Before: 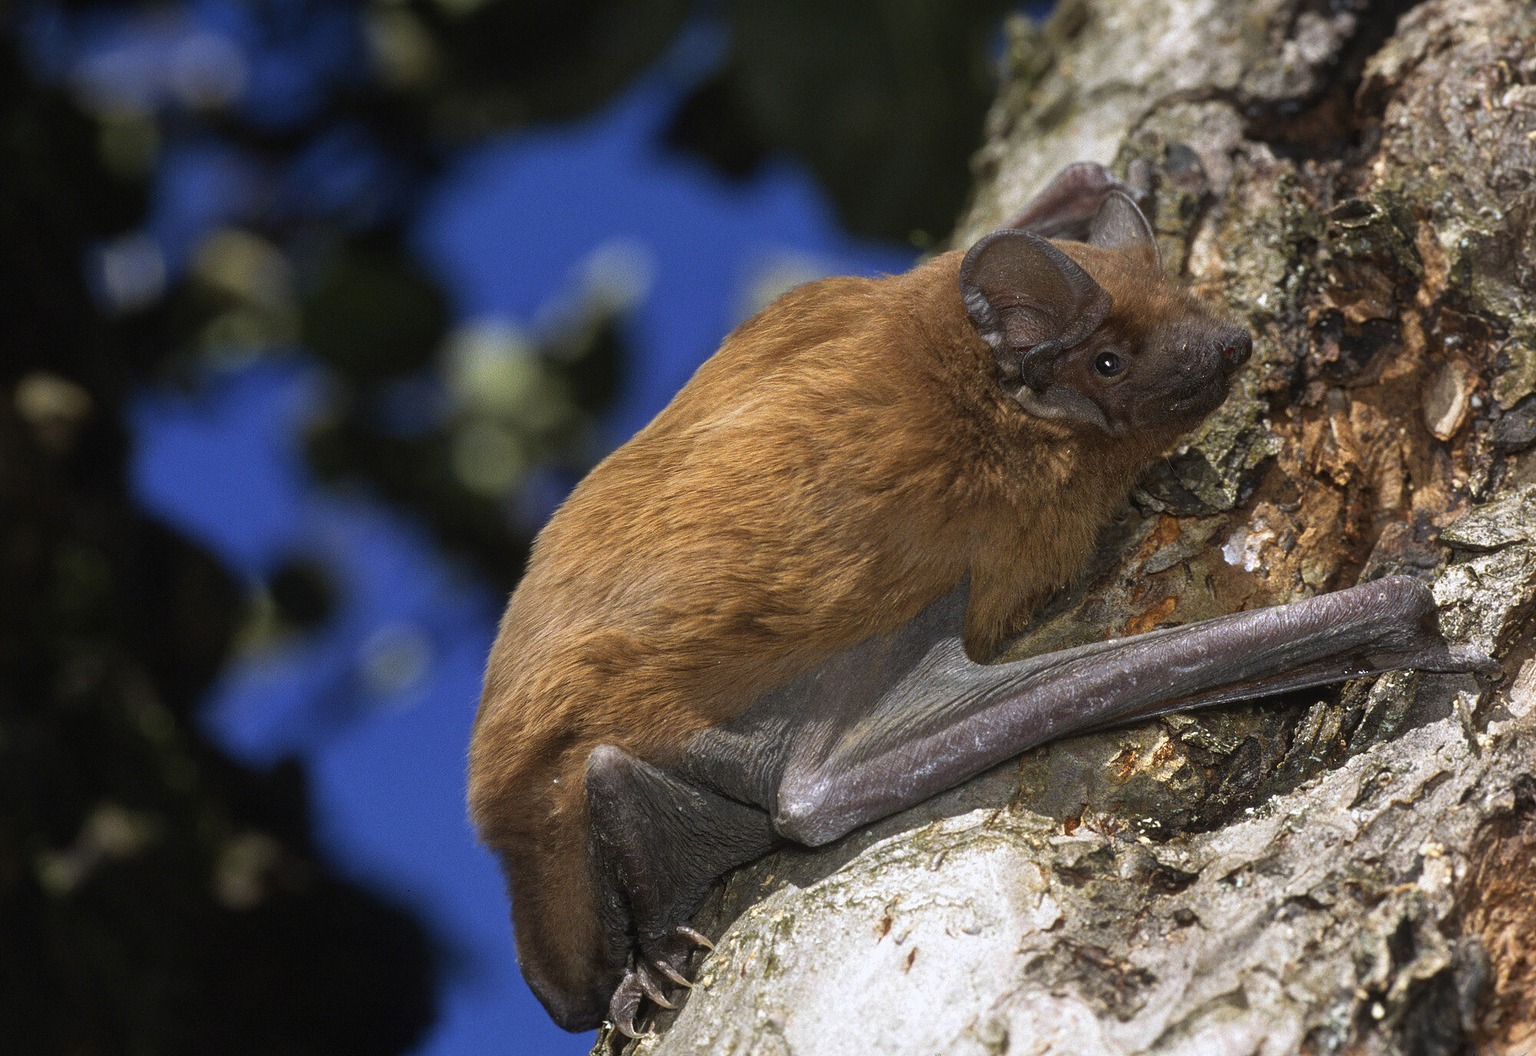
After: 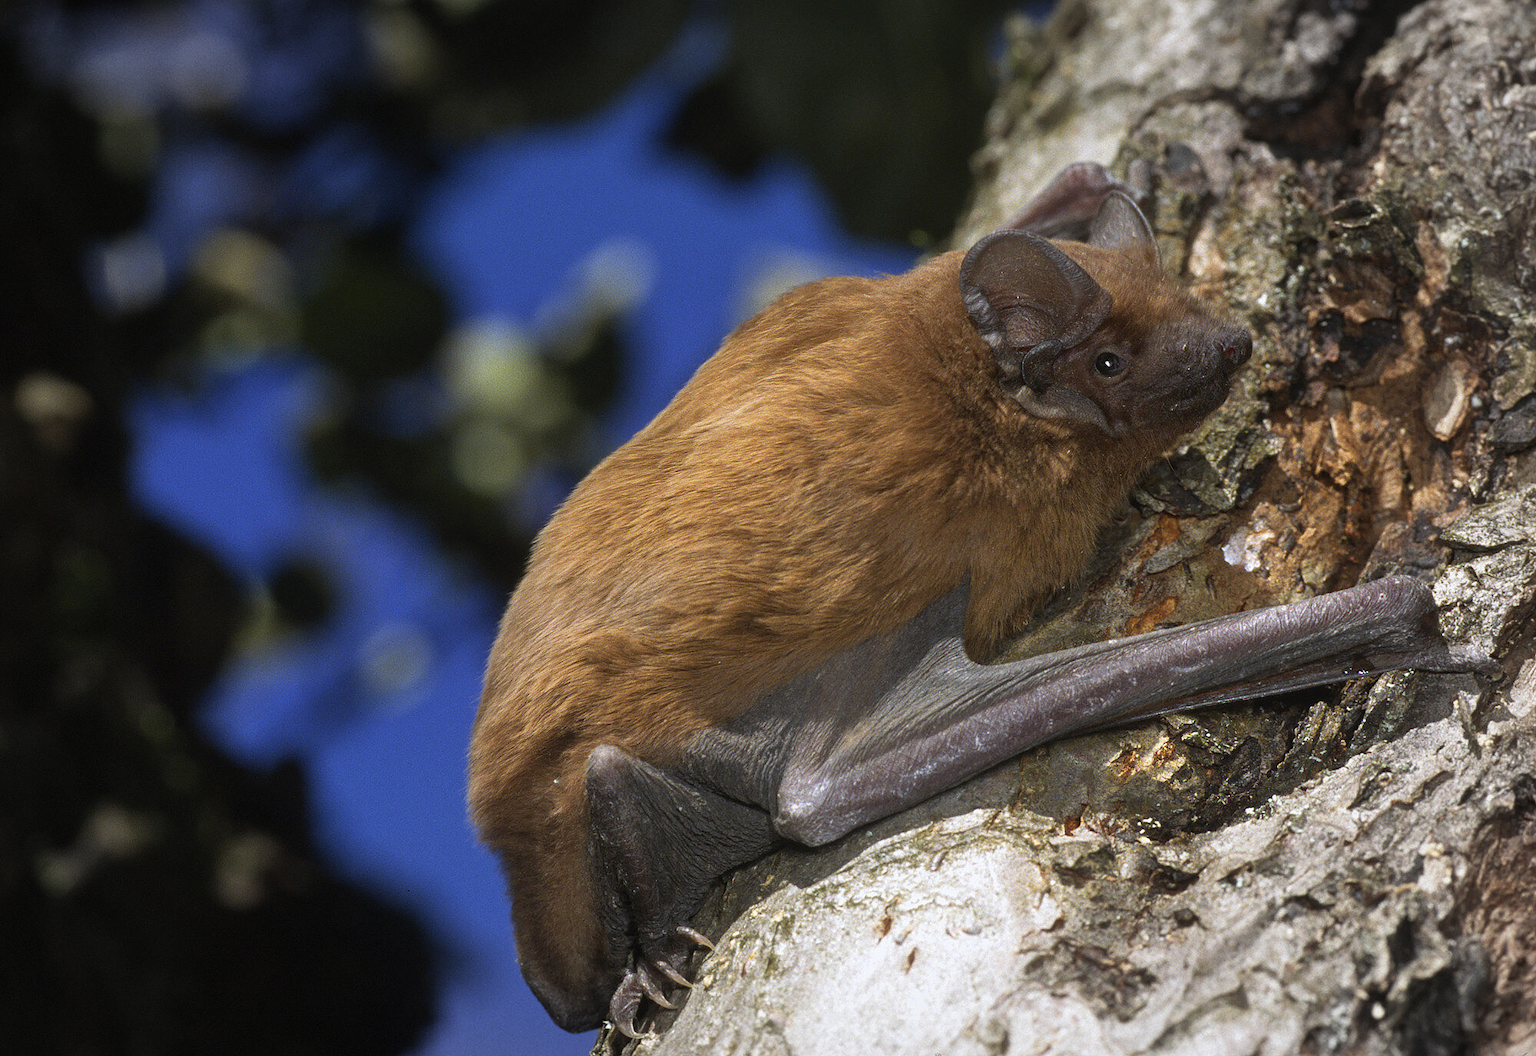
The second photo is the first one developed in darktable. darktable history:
vignetting: brightness -0.172, automatic ratio true
